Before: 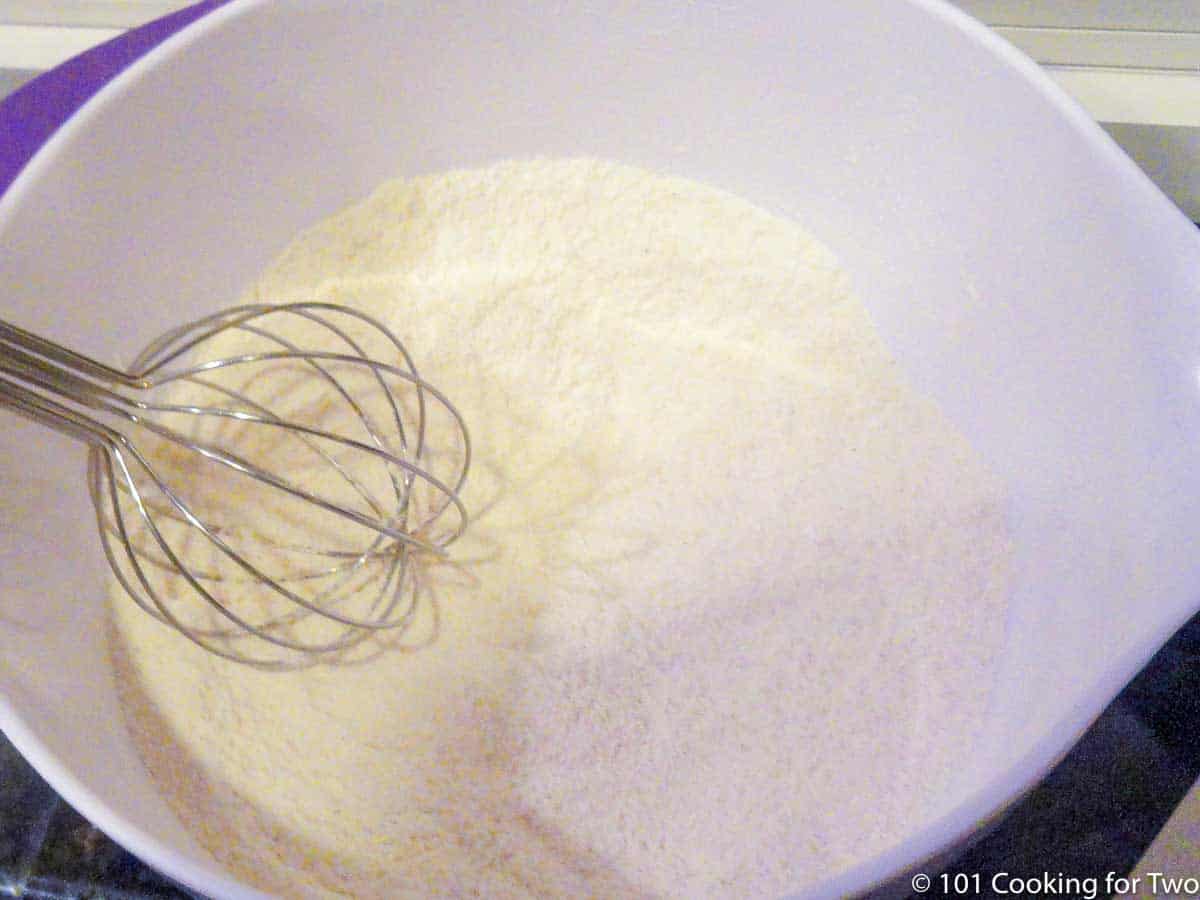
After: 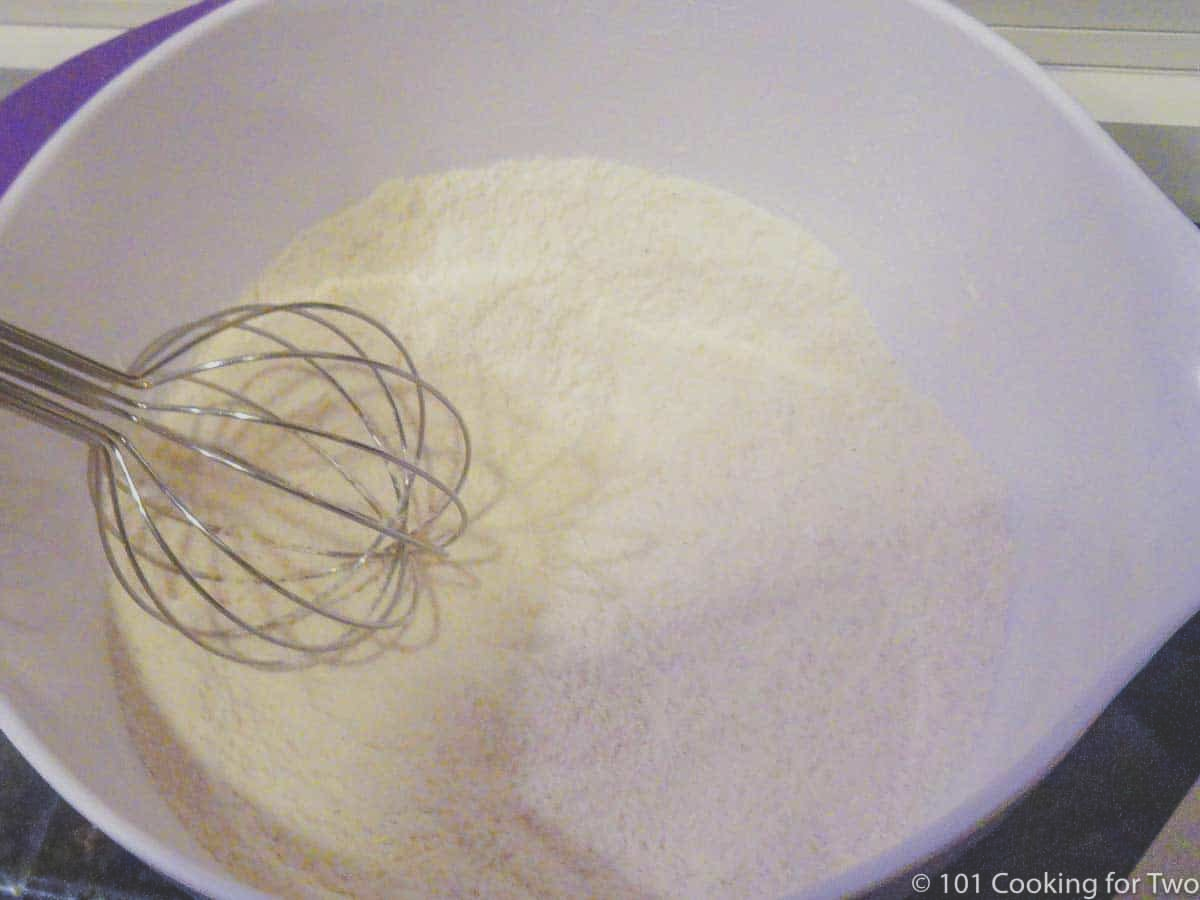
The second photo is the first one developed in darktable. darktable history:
local contrast: detail 109%
exposure: black level correction -0.036, exposure -0.495 EV, compensate highlight preservation false
